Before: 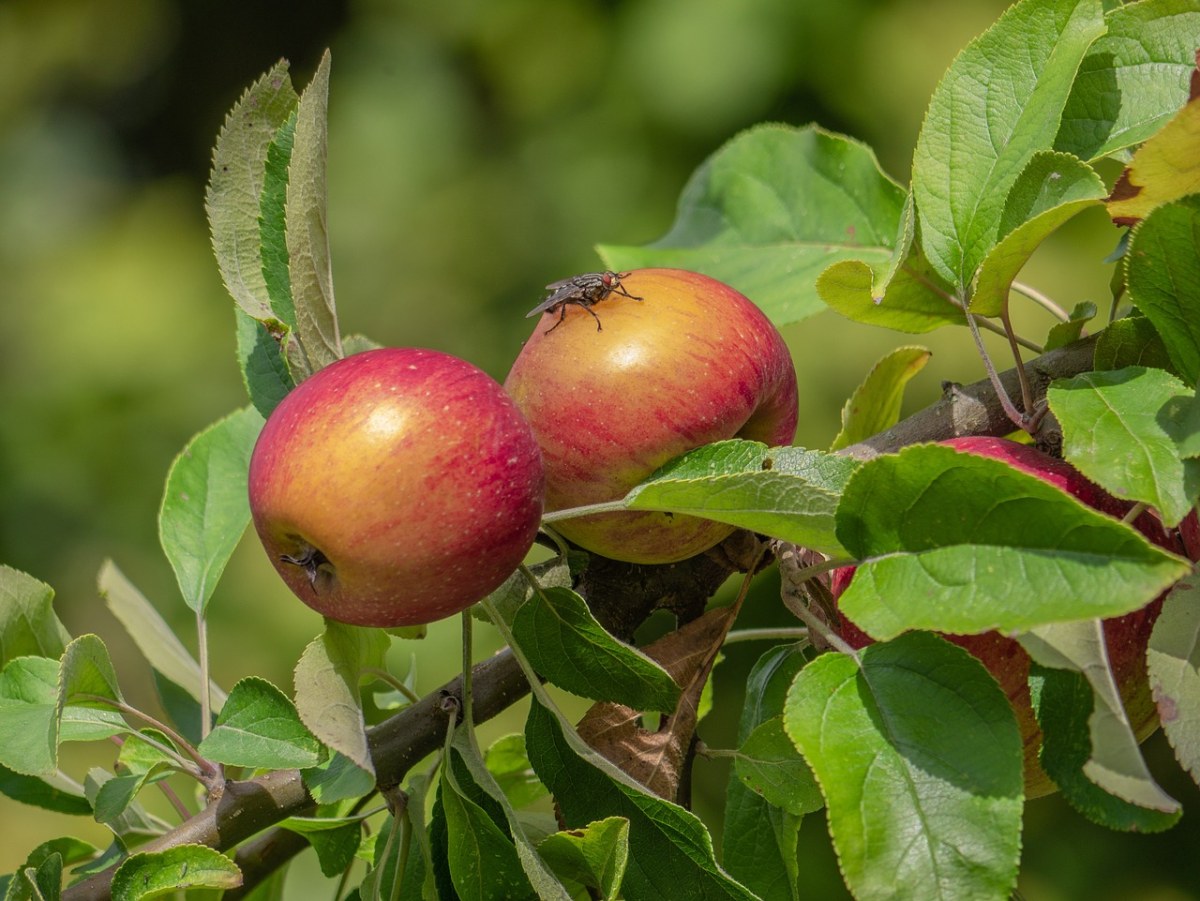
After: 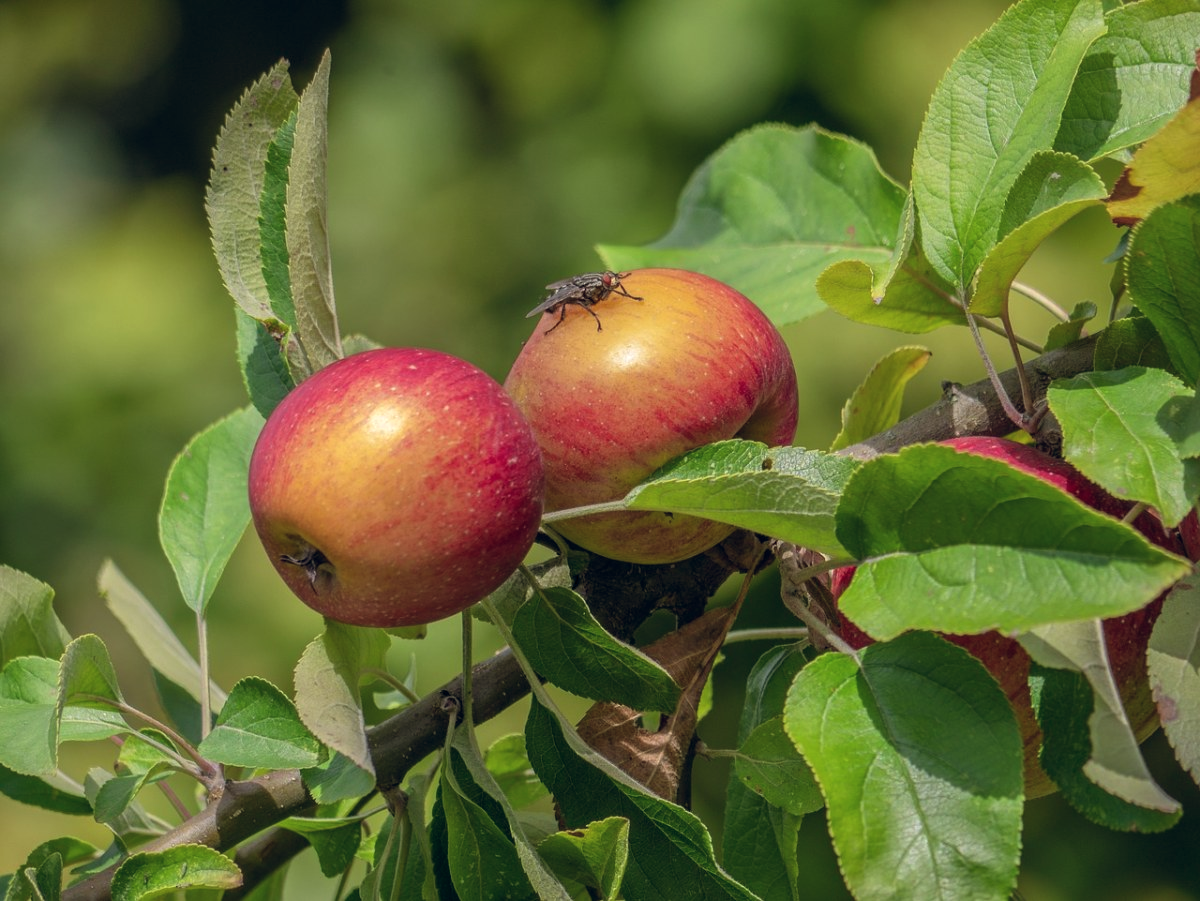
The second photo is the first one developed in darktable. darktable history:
color balance rgb: shadows lift › chroma 3.88%, shadows lift › hue 88.52°, power › hue 214.65°, global offset › chroma 0.1%, global offset › hue 252.4°, contrast 4.45%
white balance: emerald 1
